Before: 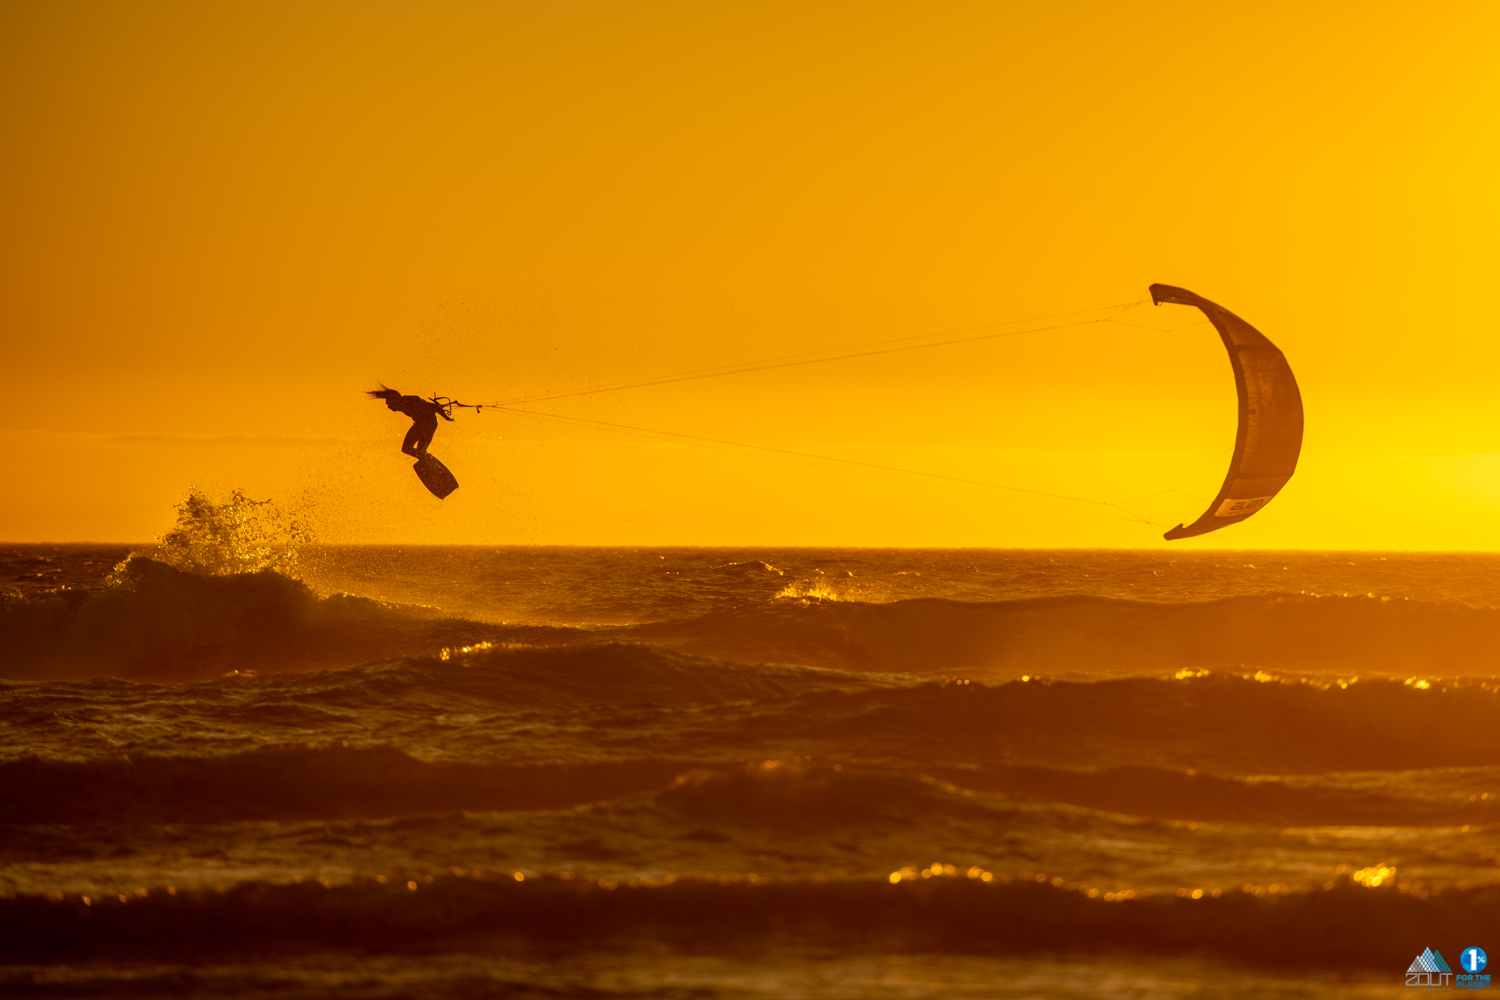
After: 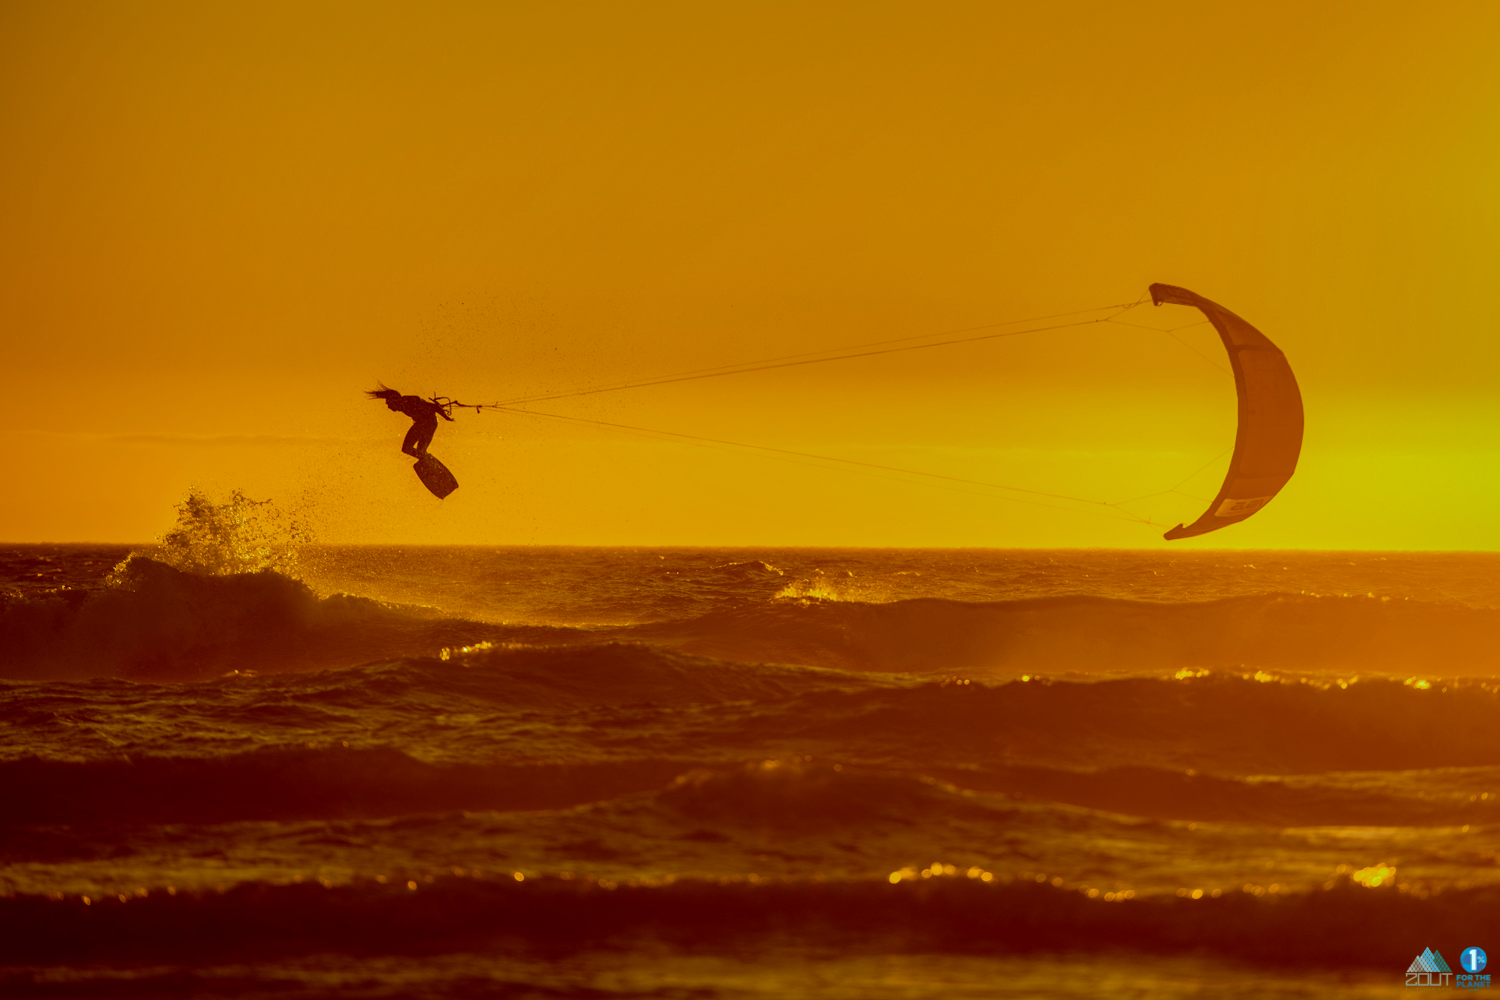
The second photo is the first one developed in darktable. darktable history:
color correction: highlights a* -14.62, highlights b* -16.22, shadows a* 10.12, shadows b* 29.4
shadows and highlights: shadows -19.91, highlights -73.15
